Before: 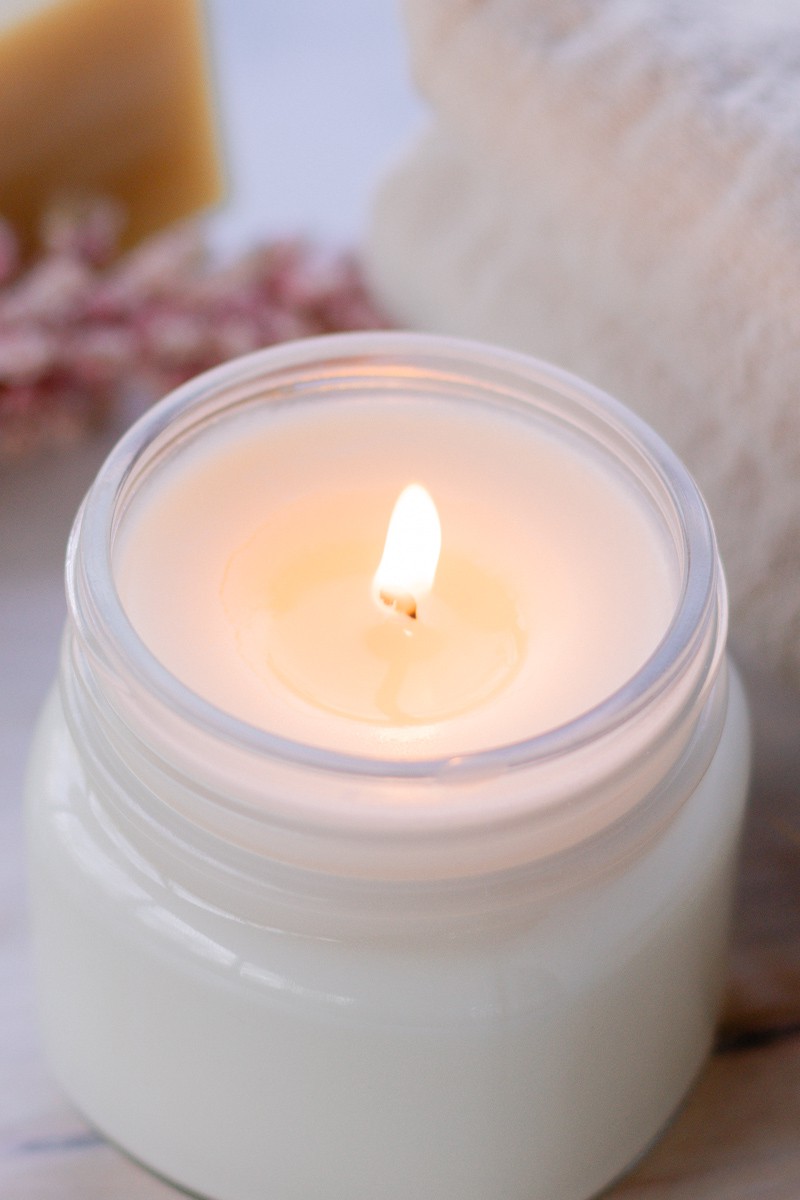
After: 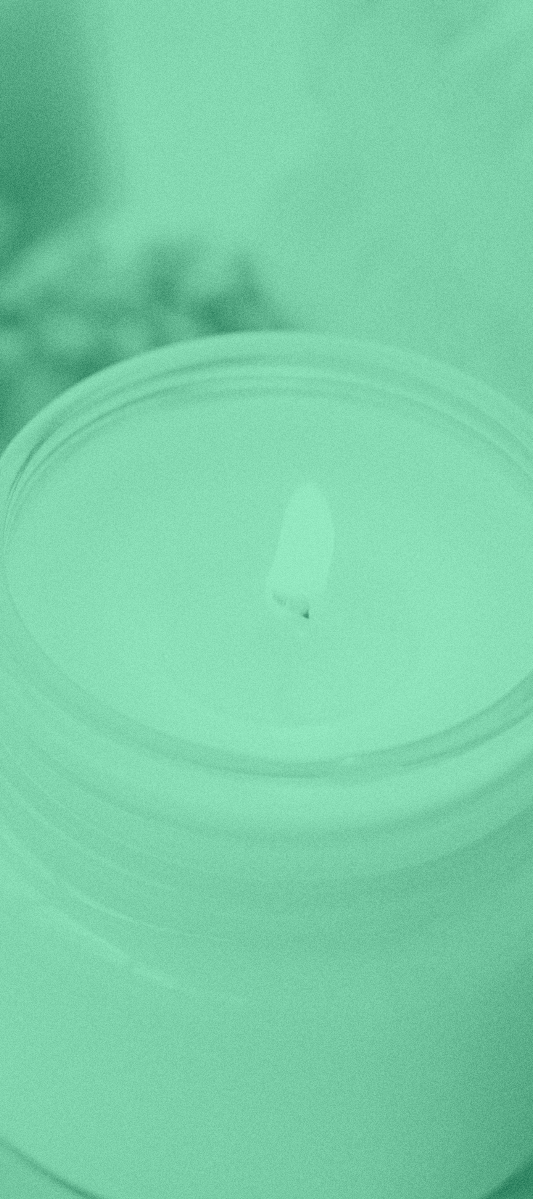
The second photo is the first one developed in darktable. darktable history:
crop and rotate: left 13.537%, right 19.796%
grain: on, module defaults
sharpen: on, module defaults
colorize: hue 147.6°, saturation 65%, lightness 21.64%
local contrast: detail 110%
contrast brightness saturation: contrast 0.2, brightness 0.16, saturation 0.22
